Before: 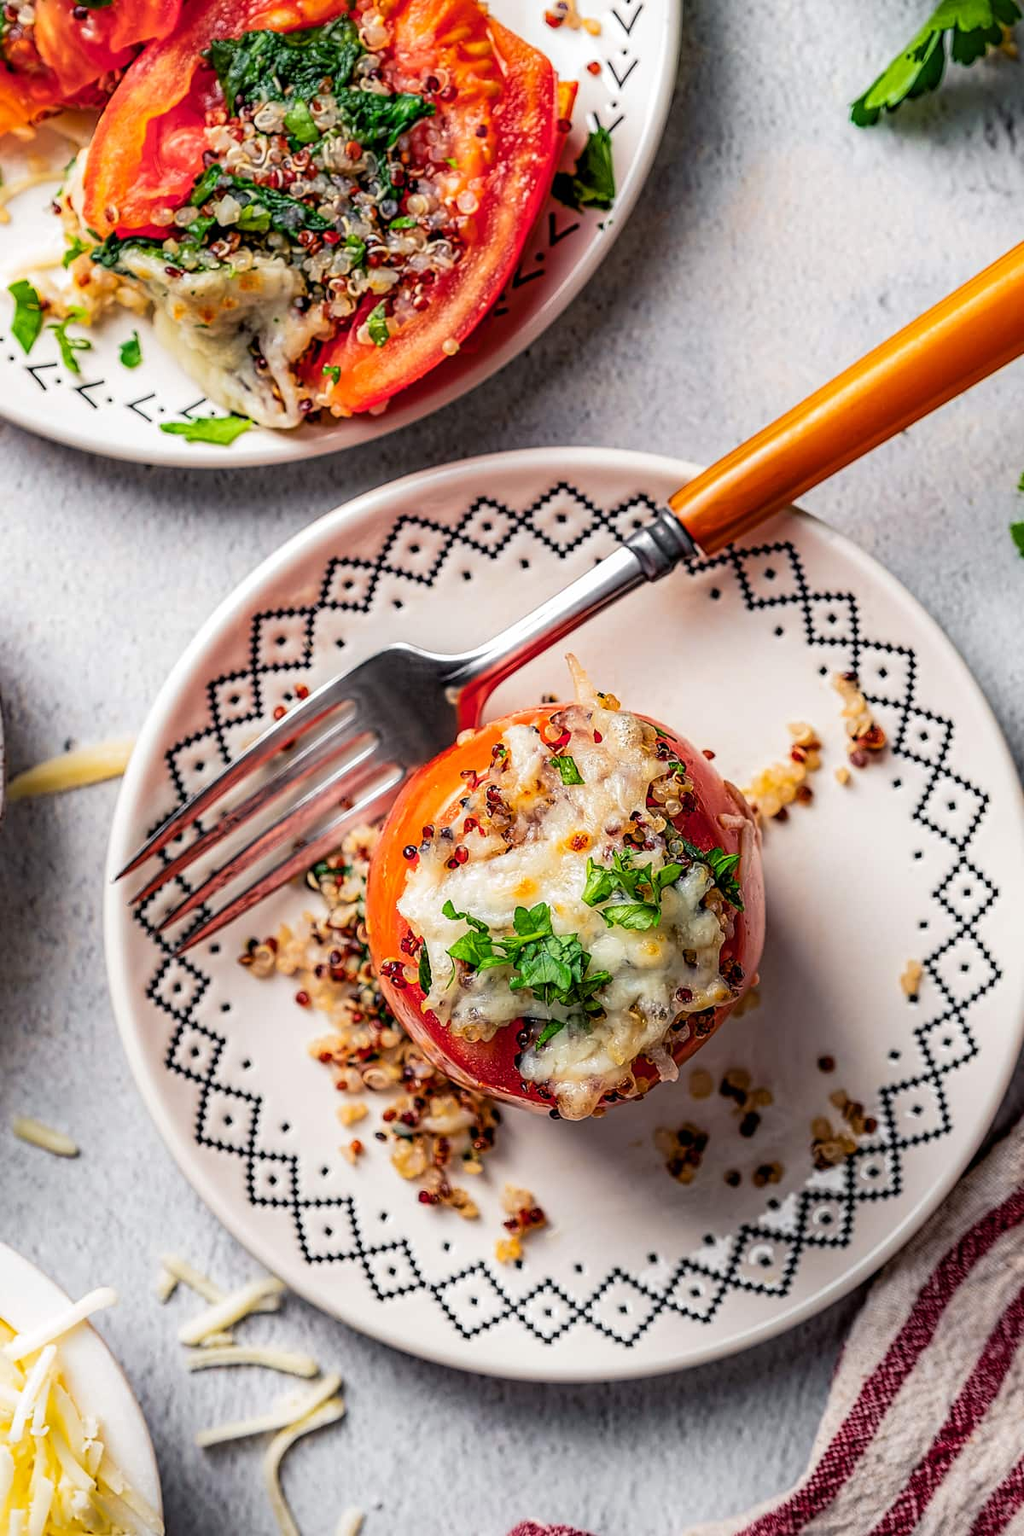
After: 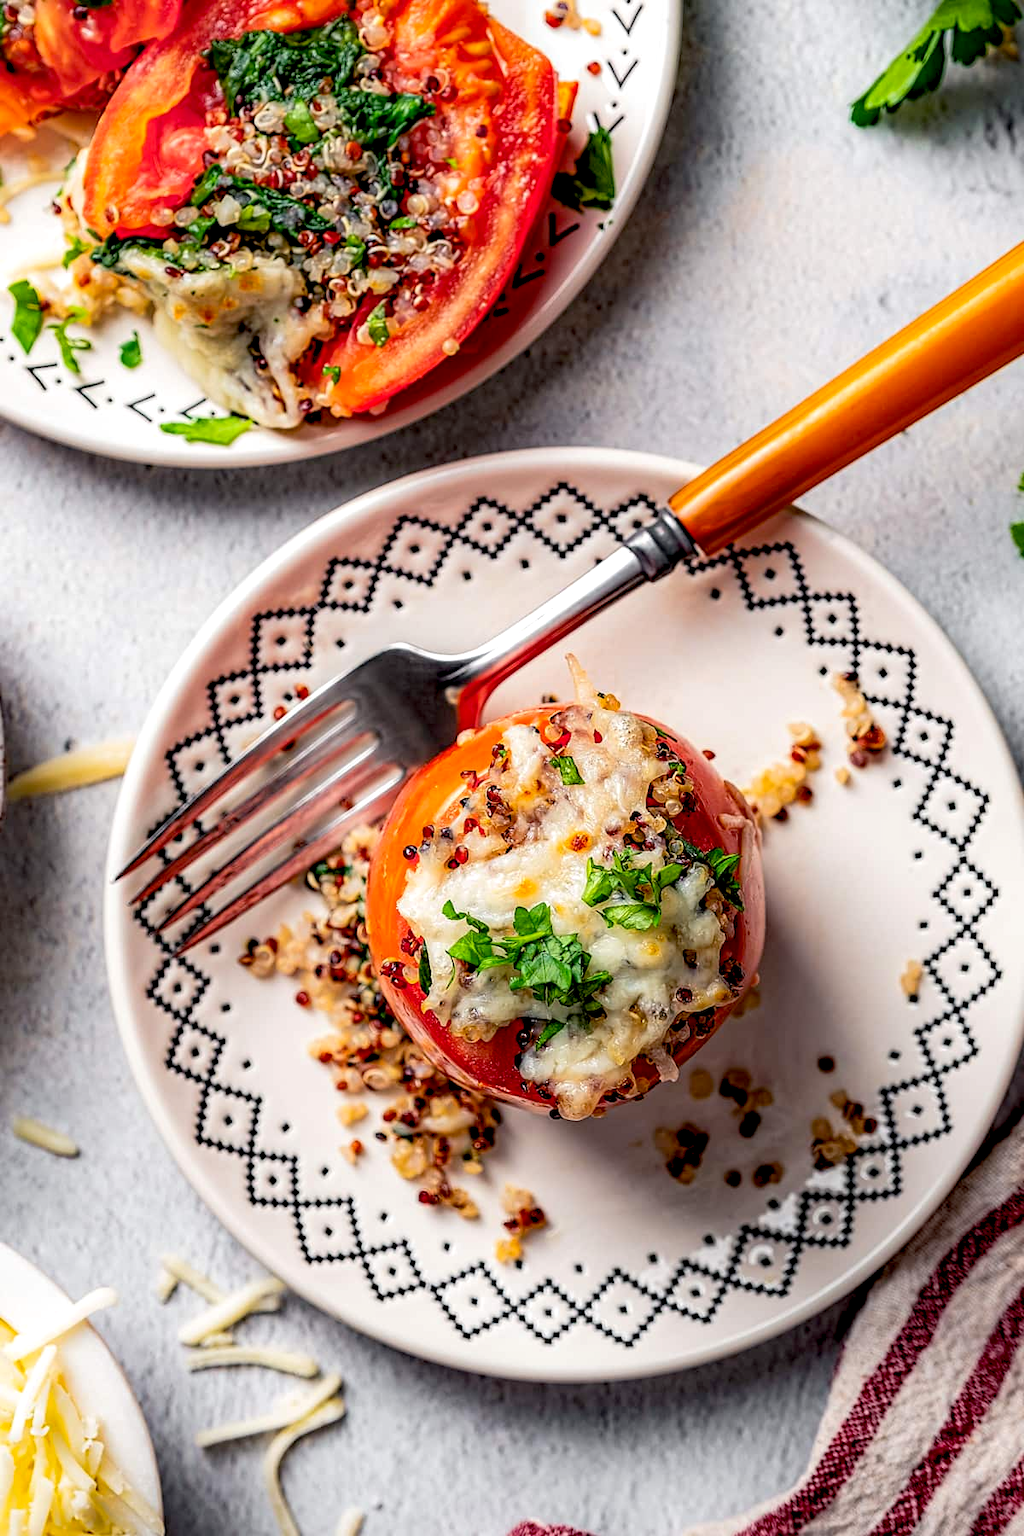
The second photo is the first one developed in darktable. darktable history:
exposure: black level correction 0.009, exposure 0.12 EV, compensate highlight preservation false
